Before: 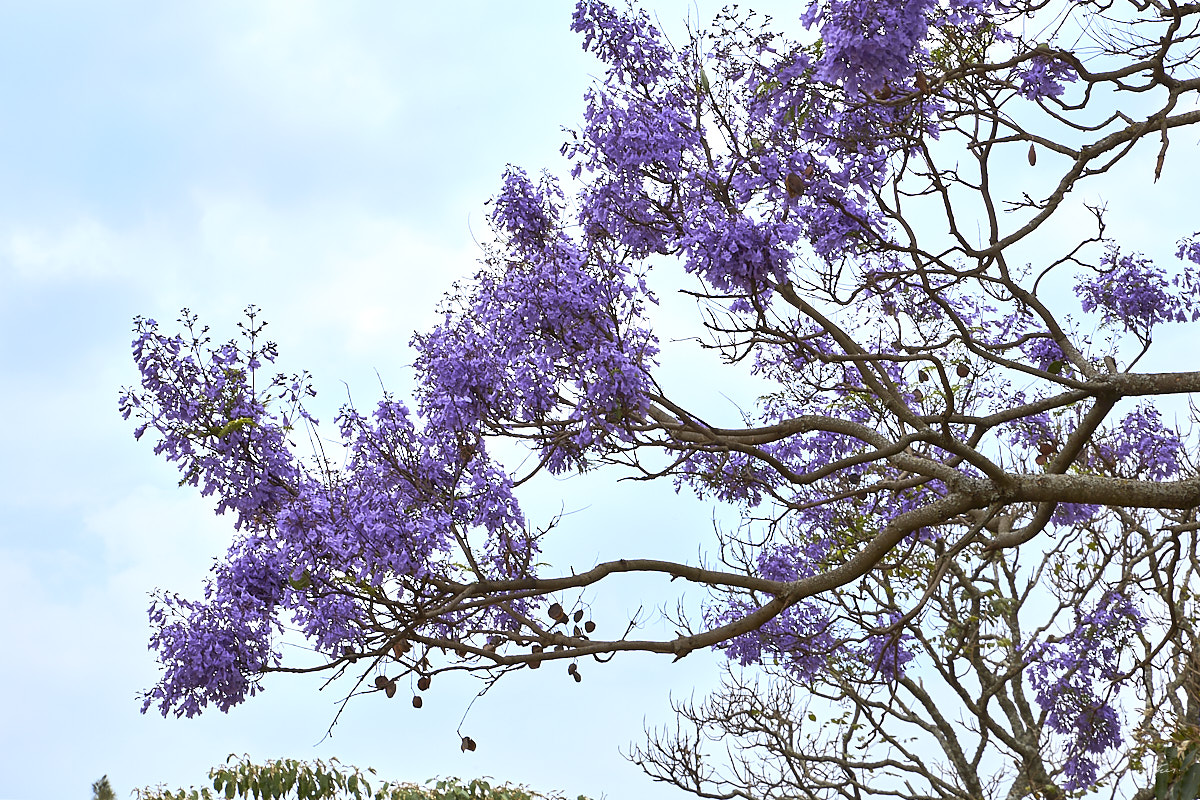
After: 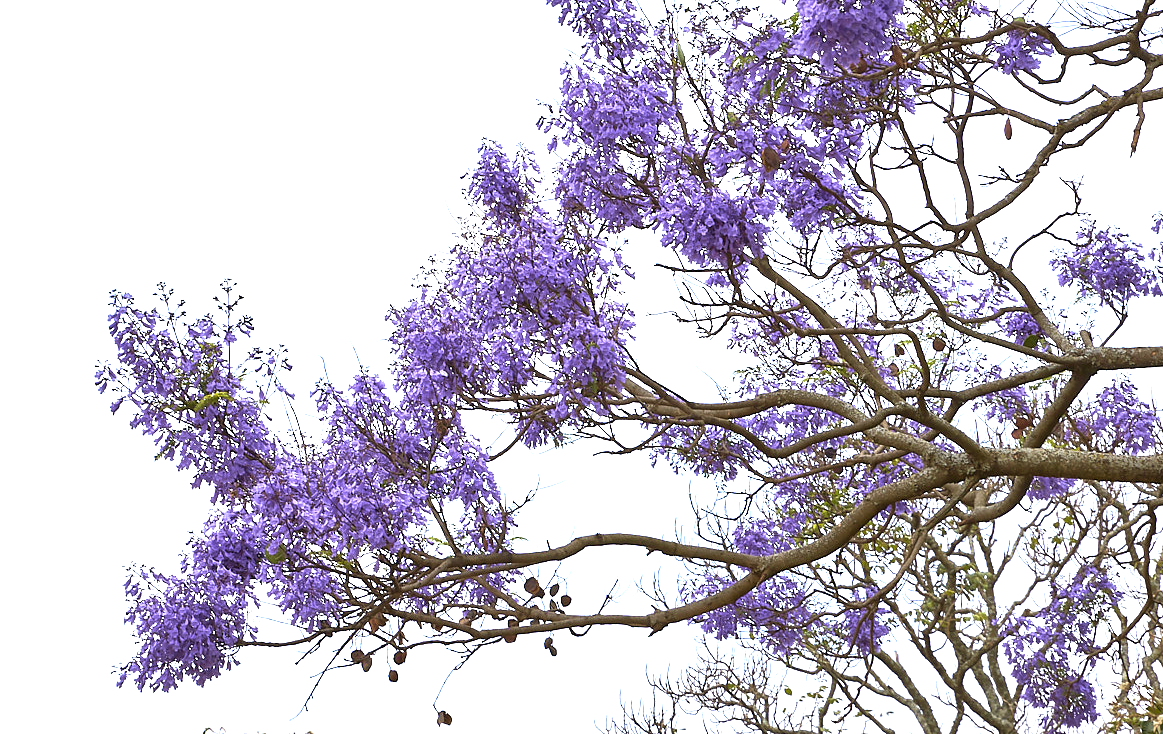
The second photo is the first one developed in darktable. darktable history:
velvia: on, module defaults
crop: left 2.073%, top 3.33%, right 0.952%, bottom 4.912%
exposure: exposure 0.654 EV, compensate highlight preservation false
